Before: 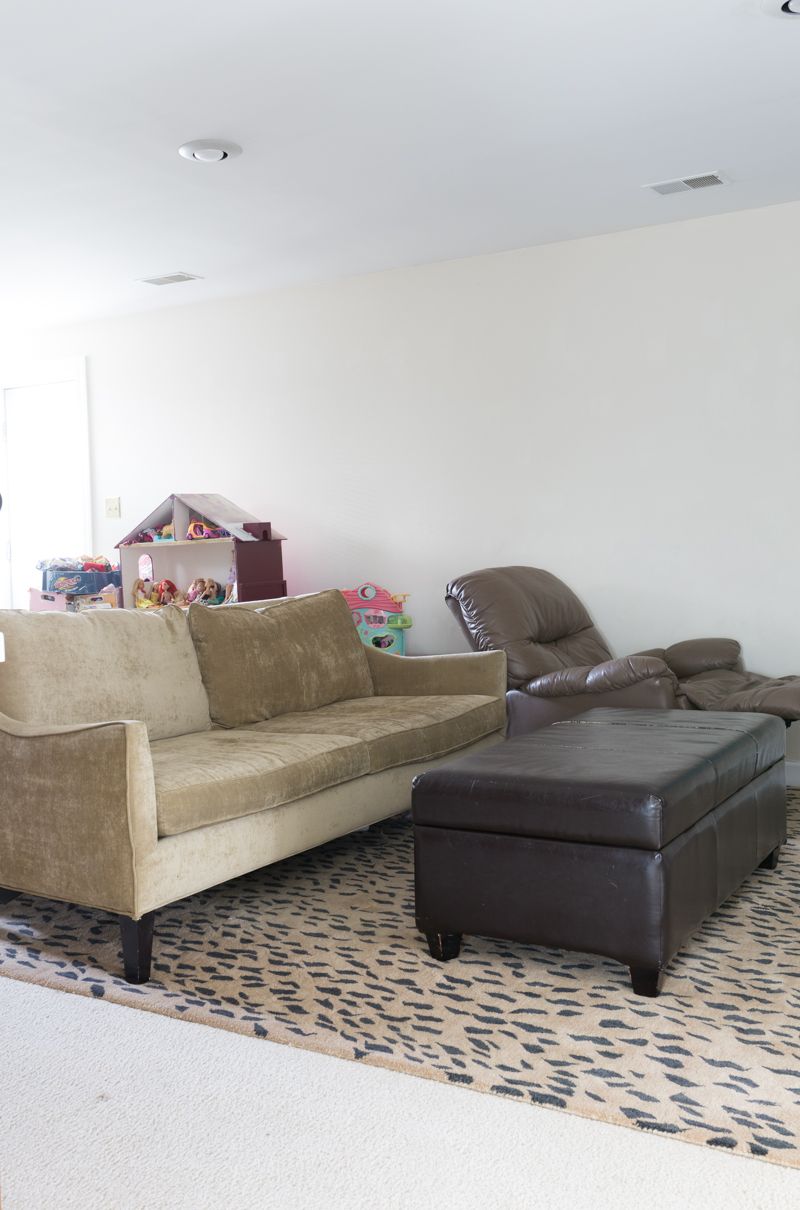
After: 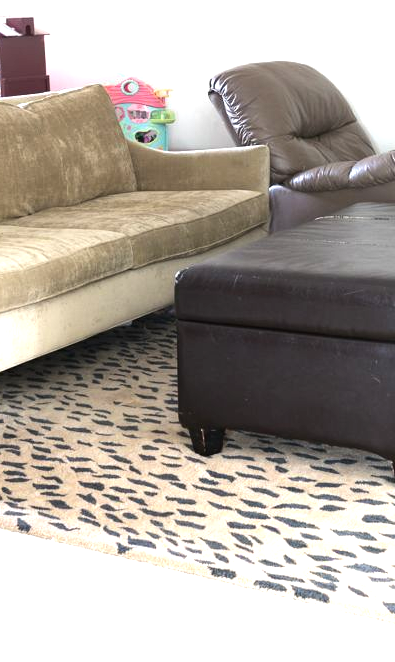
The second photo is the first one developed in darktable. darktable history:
crop: left 29.672%, top 41.786%, right 20.851%, bottom 3.487%
tone equalizer: -8 EV -0.417 EV, -7 EV -0.389 EV, -6 EV -0.333 EV, -5 EV -0.222 EV, -3 EV 0.222 EV, -2 EV 0.333 EV, -1 EV 0.389 EV, +0 EV 0.417 EV, edges refinement/feathering 500, mask exposure compensation -1.57 EV, preserve details no
exposure: exposure 0.766 EV, compensate highlight preservation false
